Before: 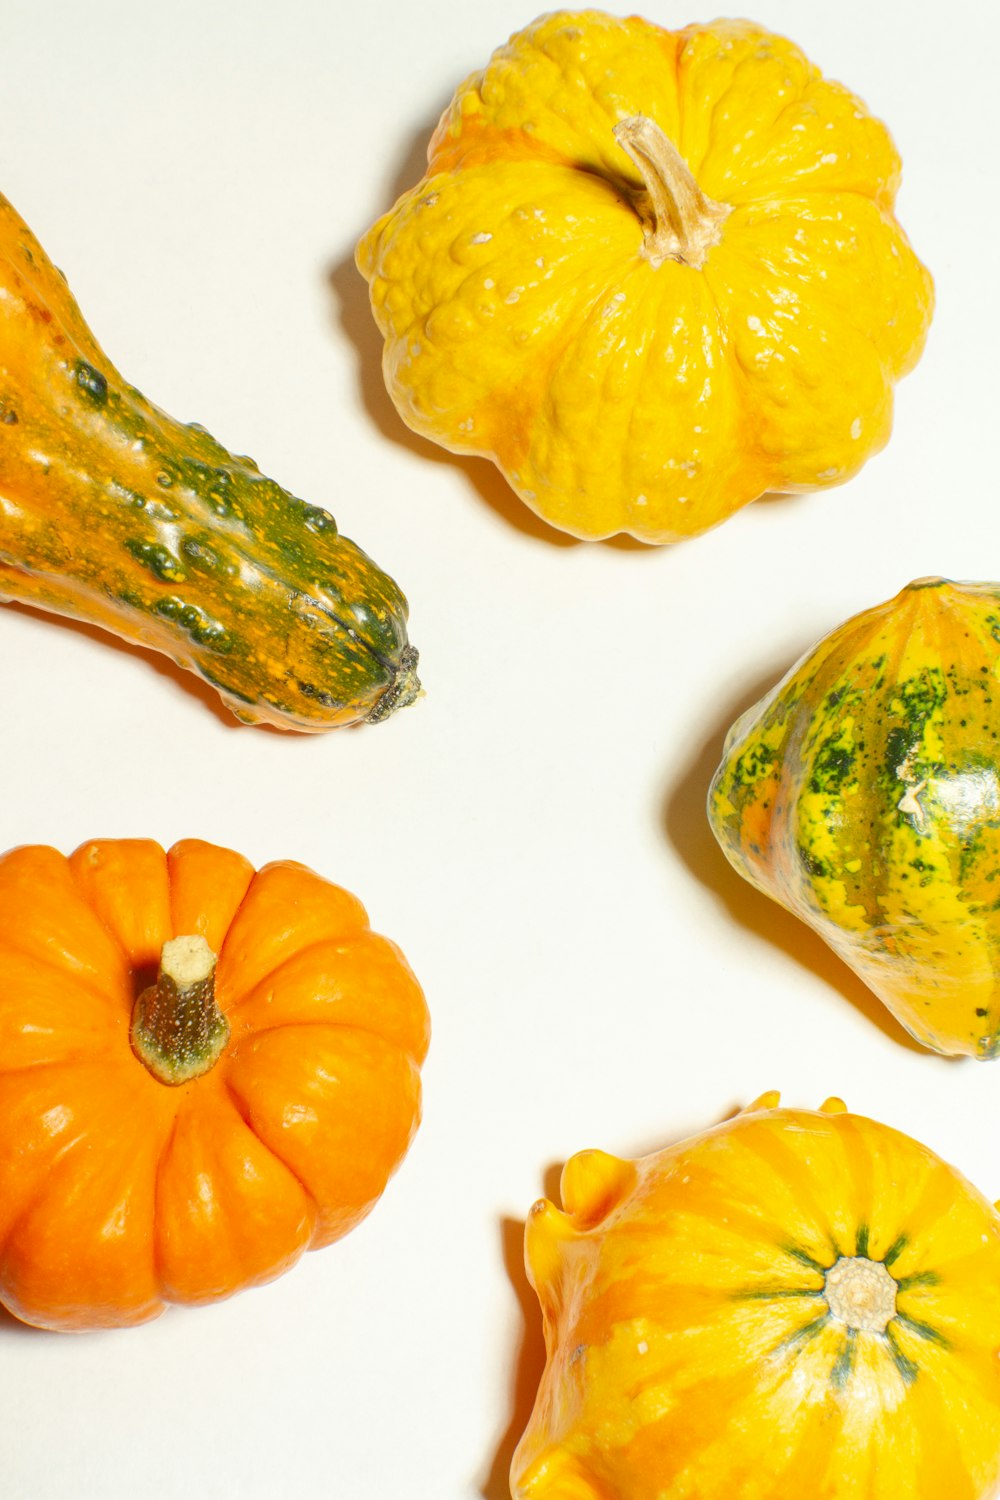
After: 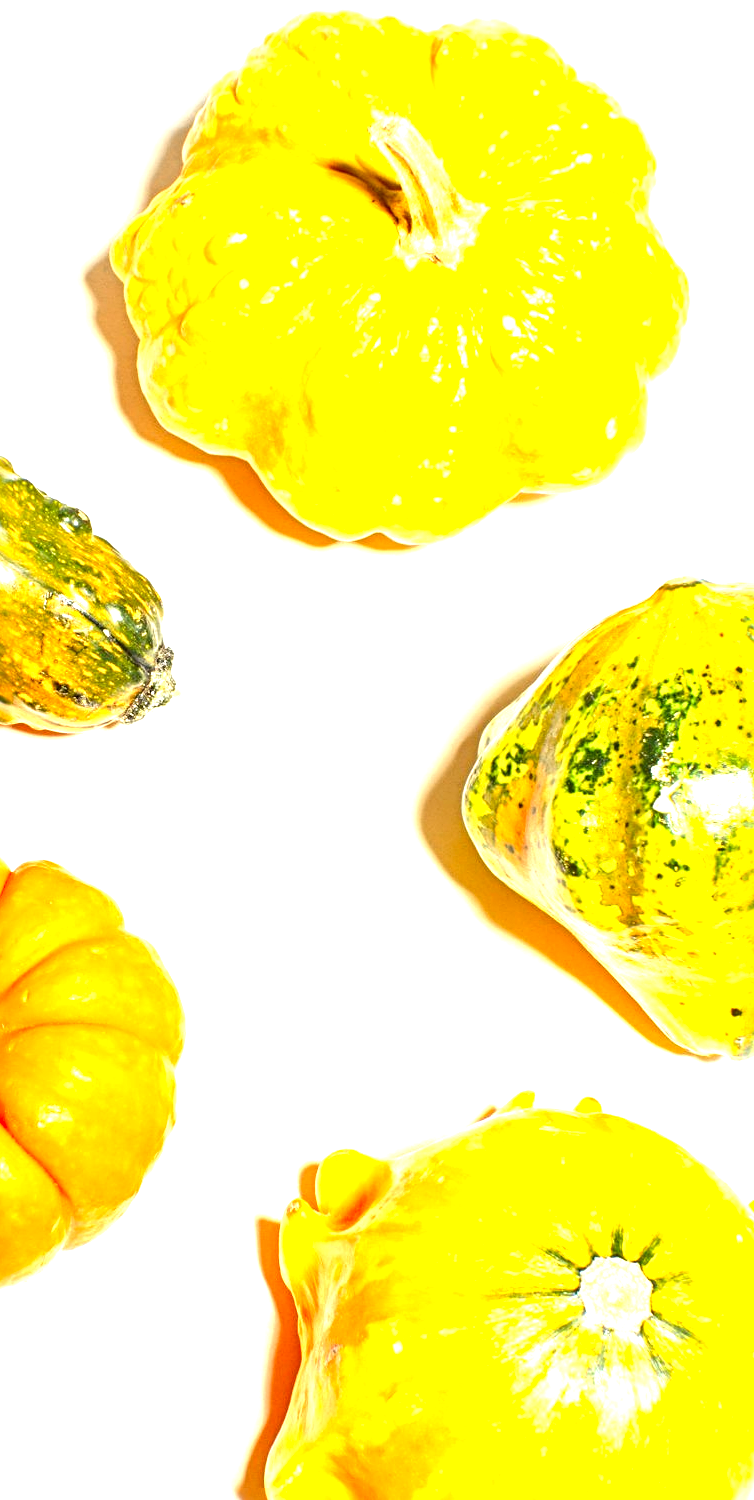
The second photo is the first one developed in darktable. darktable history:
sharpen: radius 4.883
crop and rotate: left 24.6%
levels: levels [0, 0.352, 0.703]
